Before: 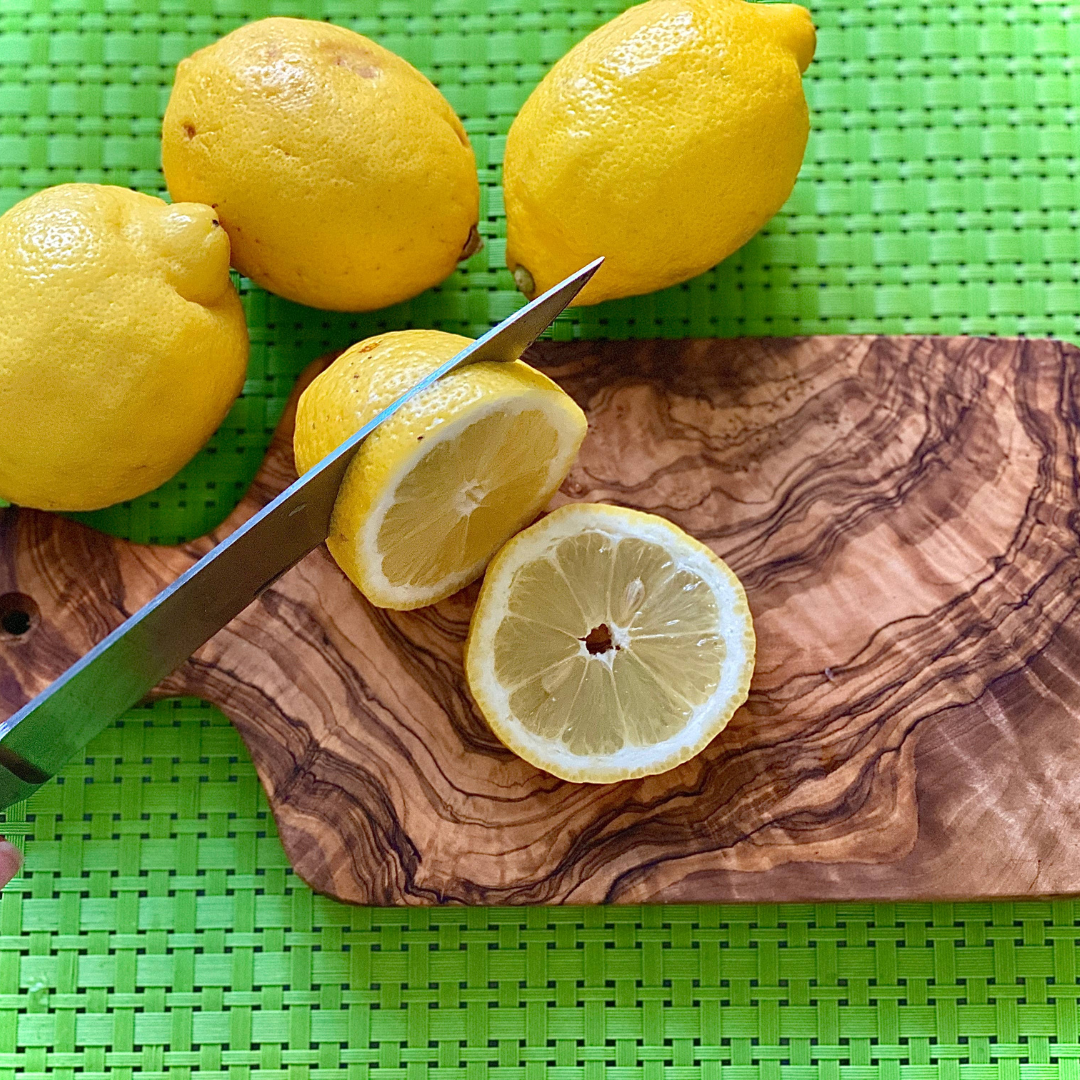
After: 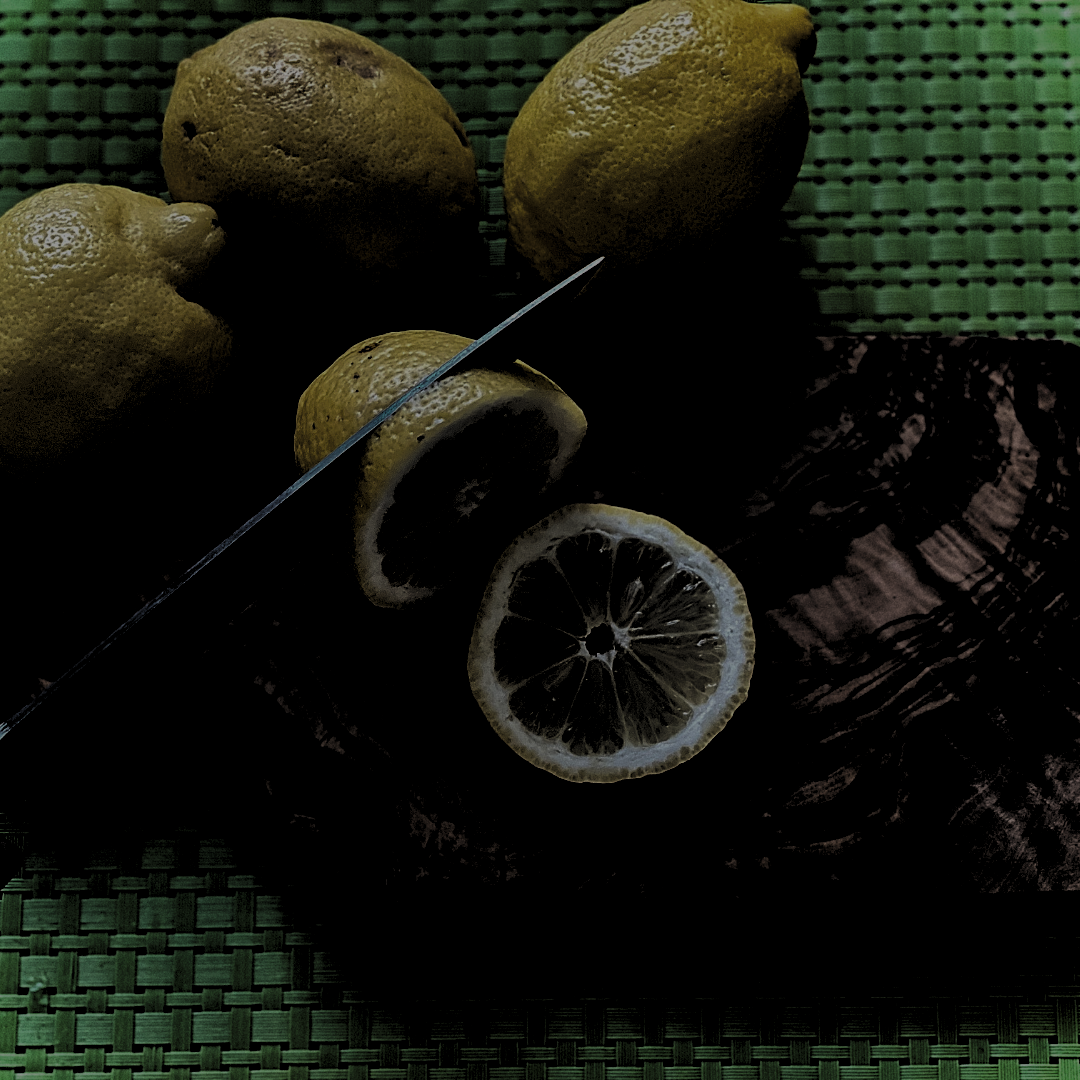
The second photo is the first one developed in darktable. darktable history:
exposure: black level correction 0, exposure -0.721 EV, compensate highlight preservation false
levels: levels [0.514, 0.759, 1]
